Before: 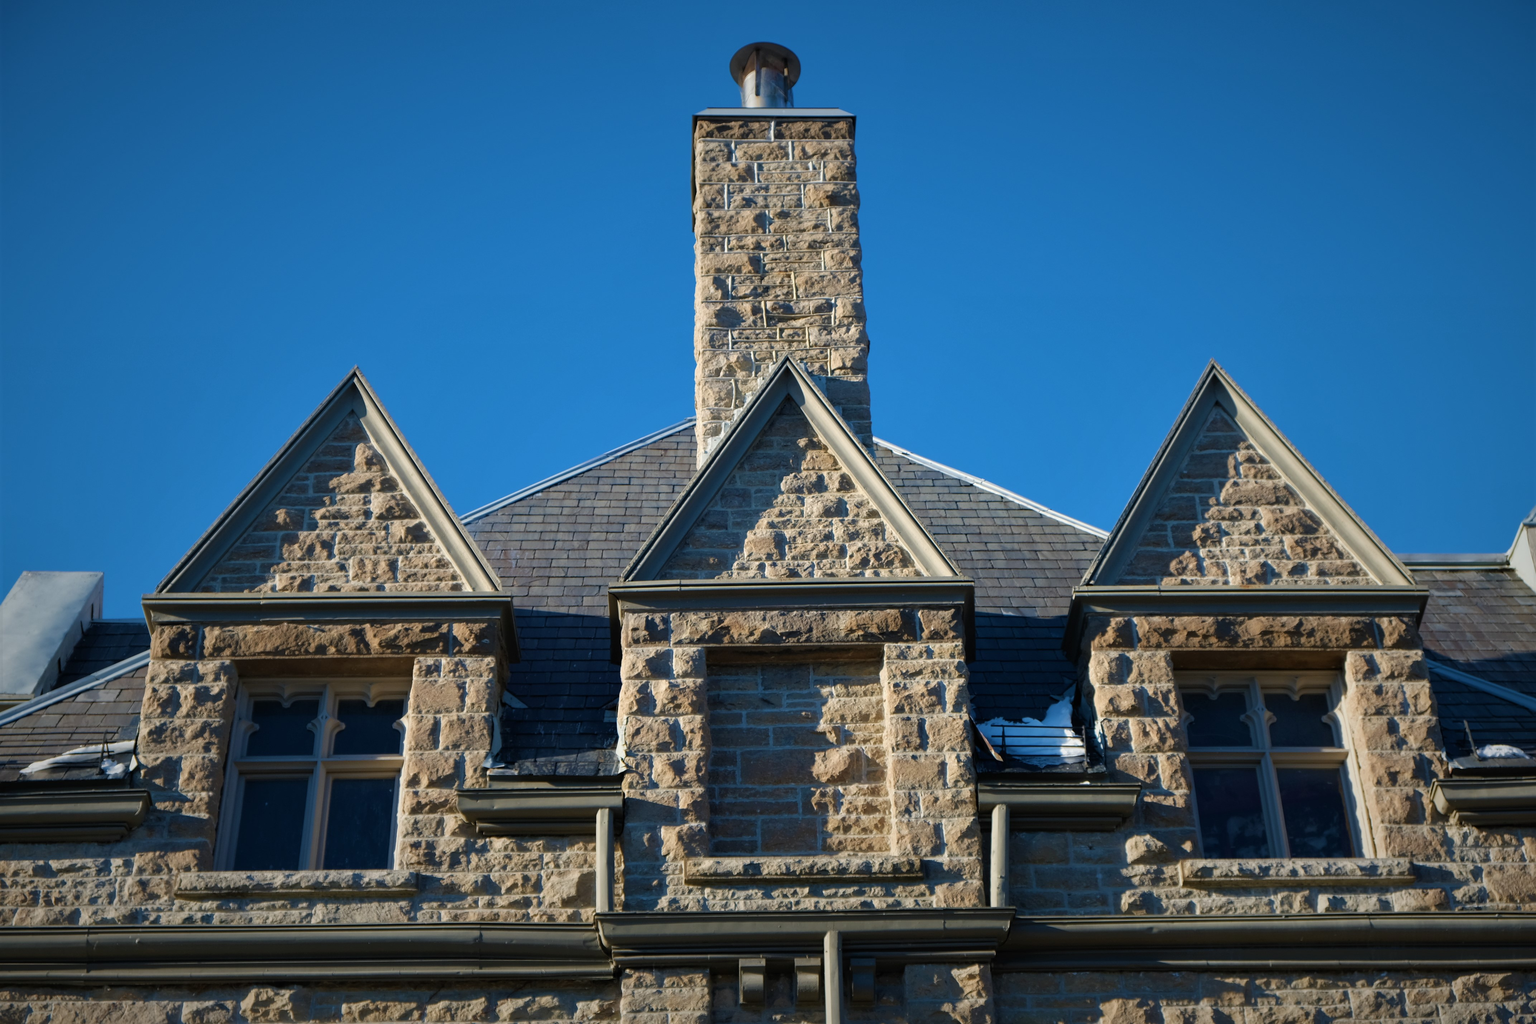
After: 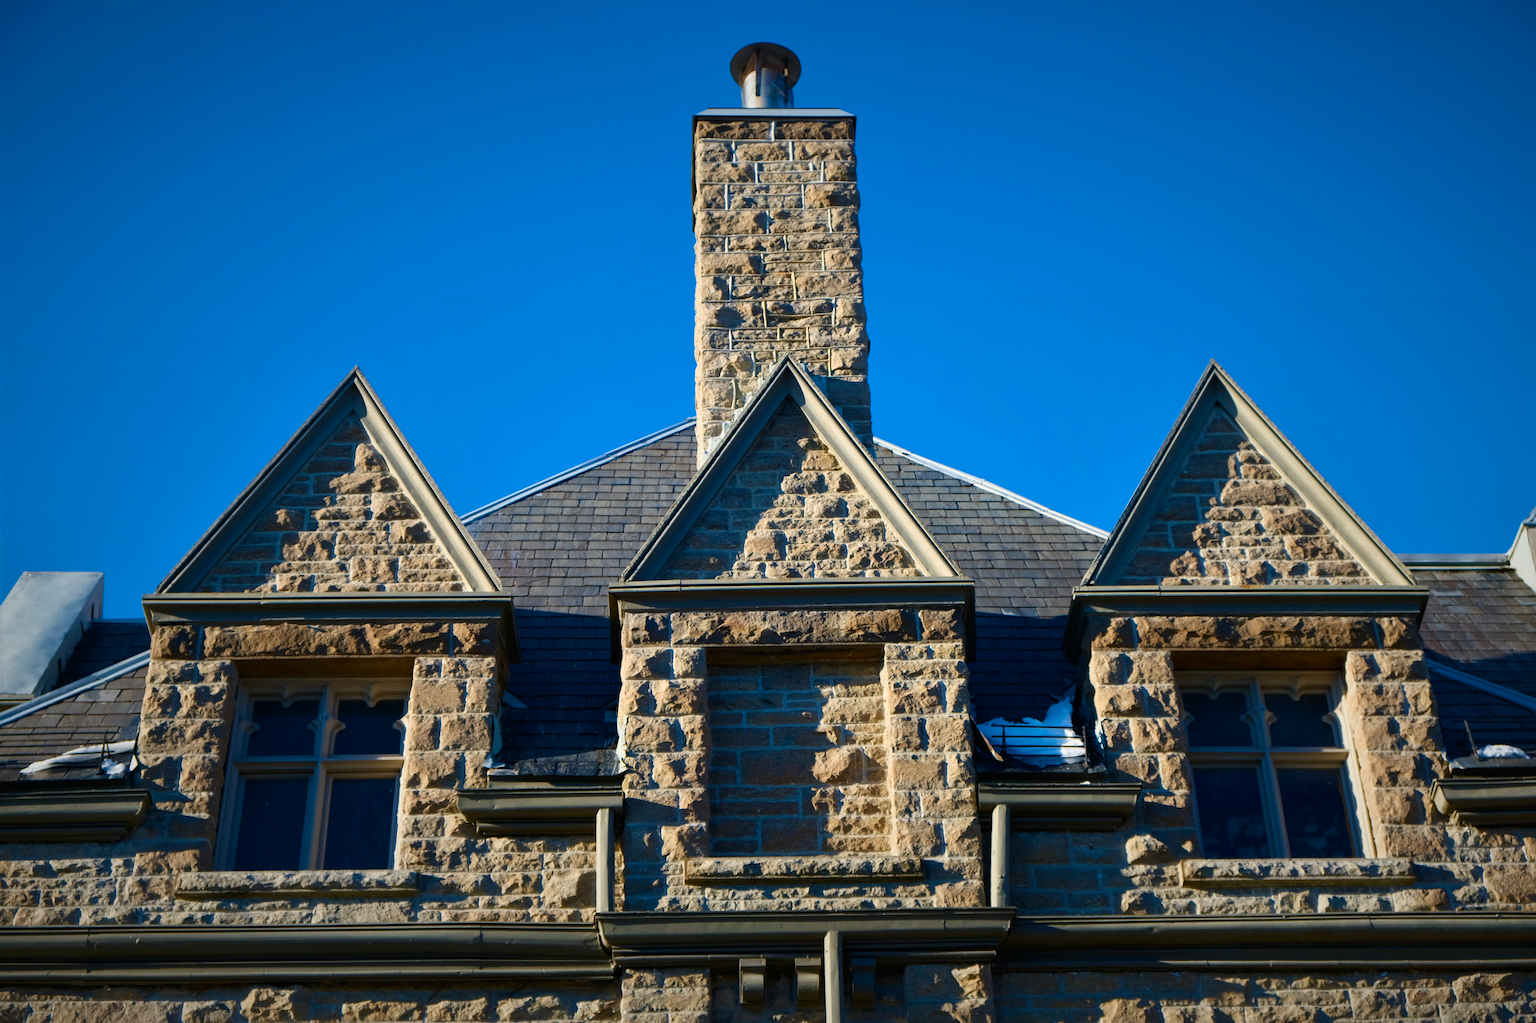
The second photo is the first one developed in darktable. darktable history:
contrast brightness saturation: contrast 0.18, saturation 0.297
